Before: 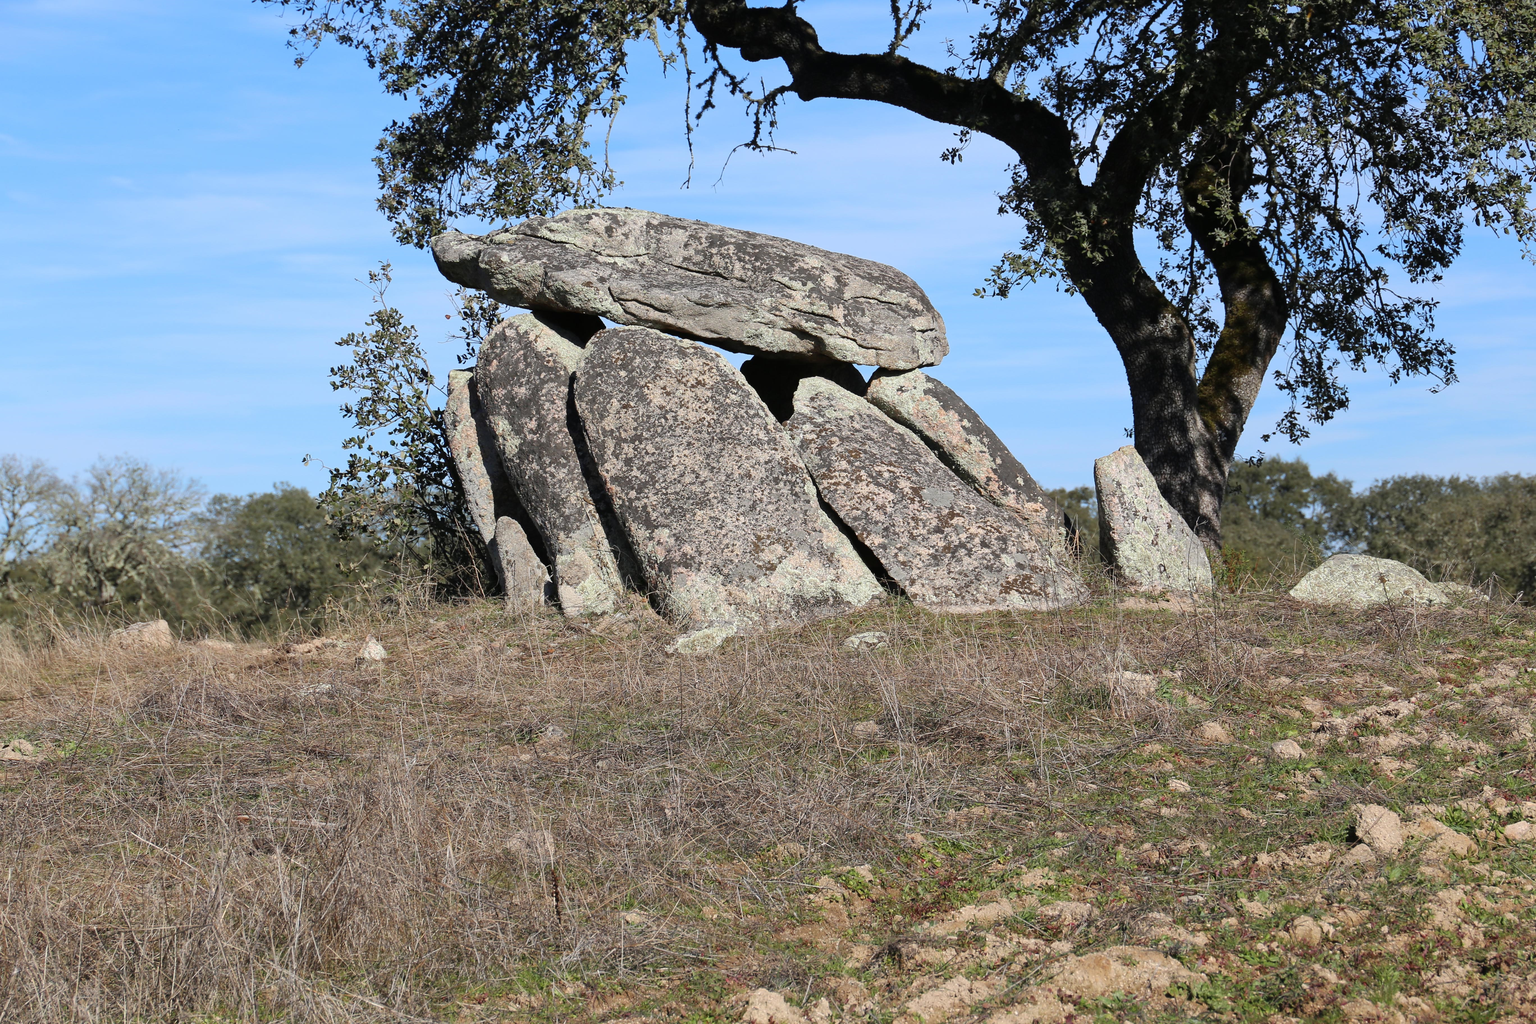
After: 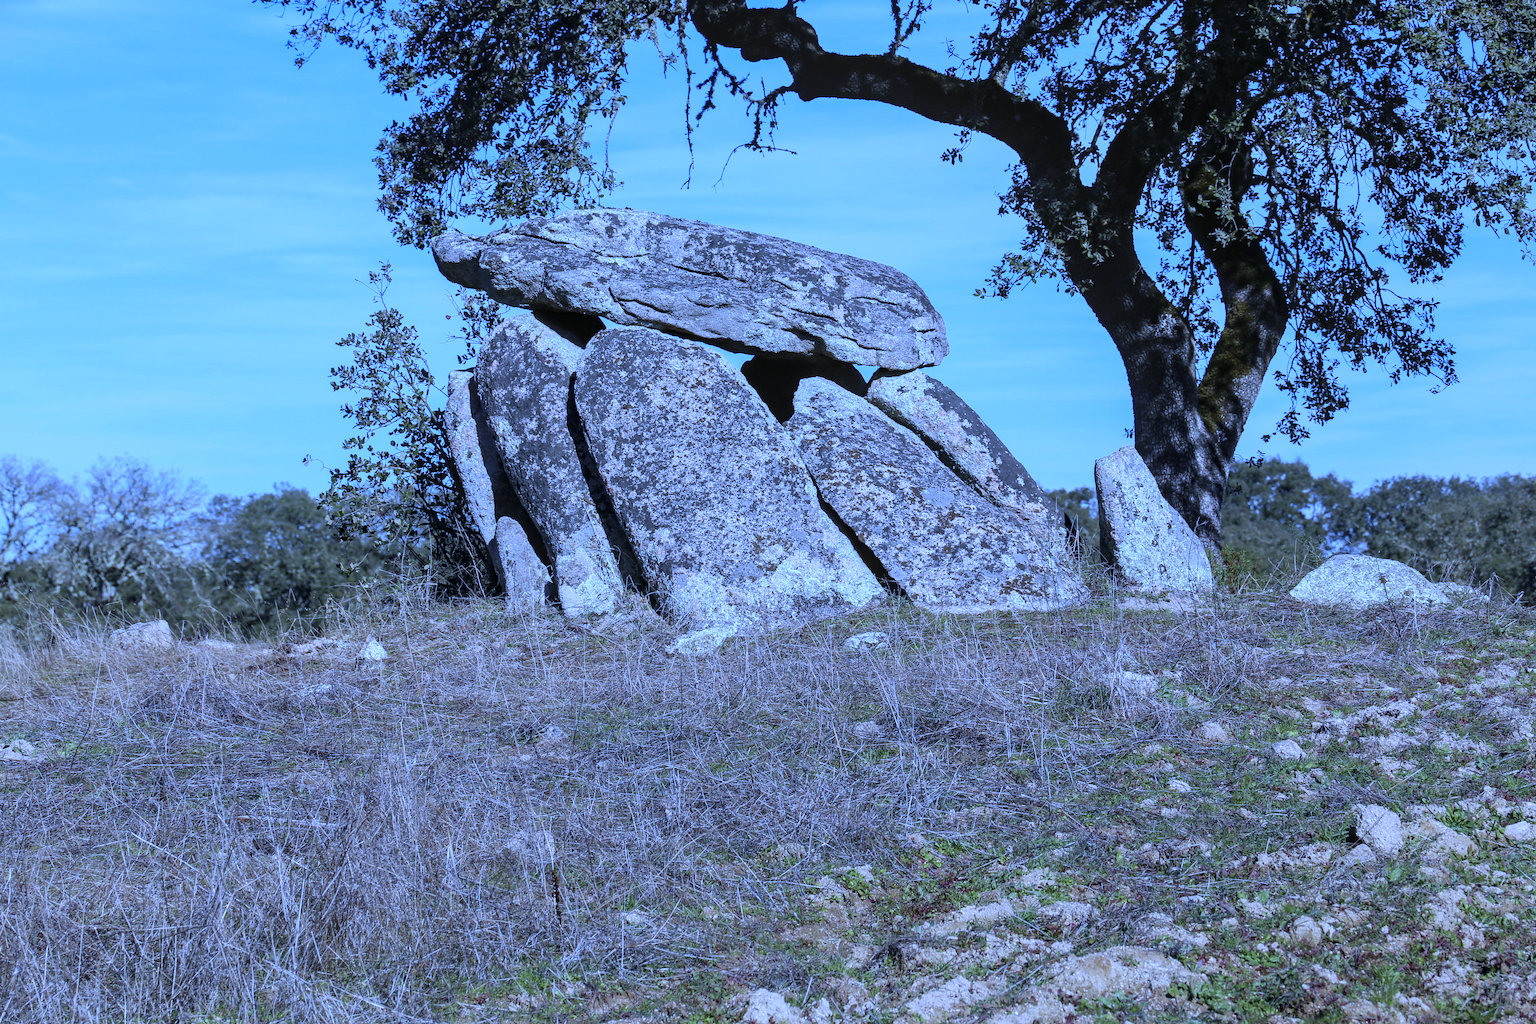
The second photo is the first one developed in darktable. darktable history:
local contrast: on, module defaults
white balance: red 0.766, blue 1.537
